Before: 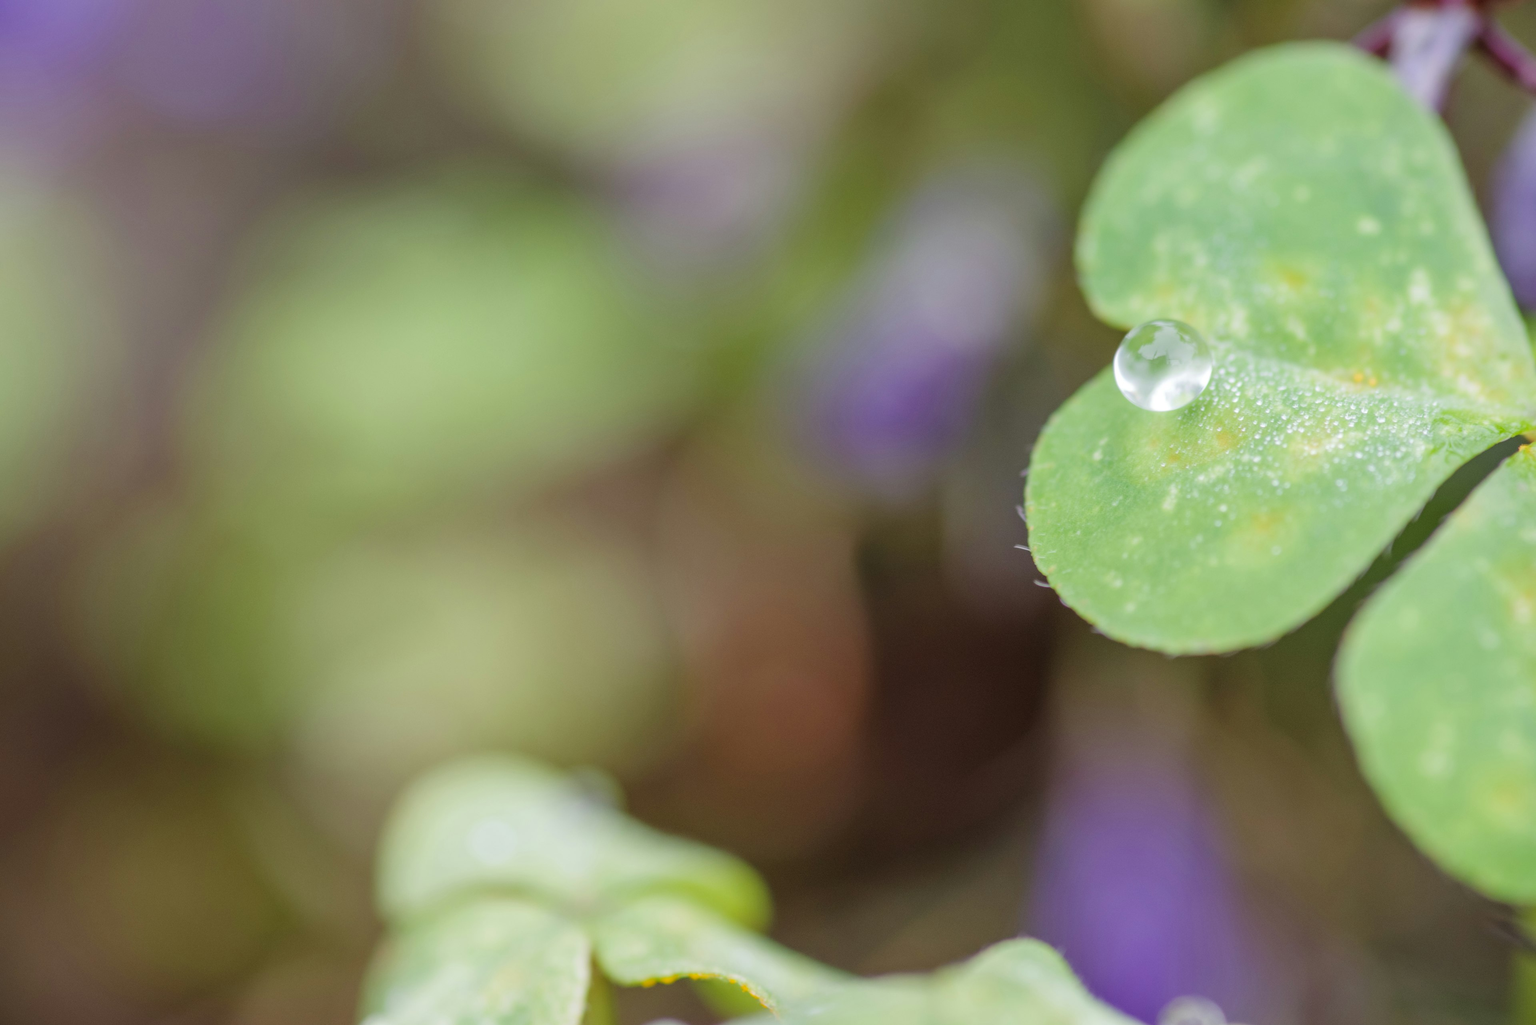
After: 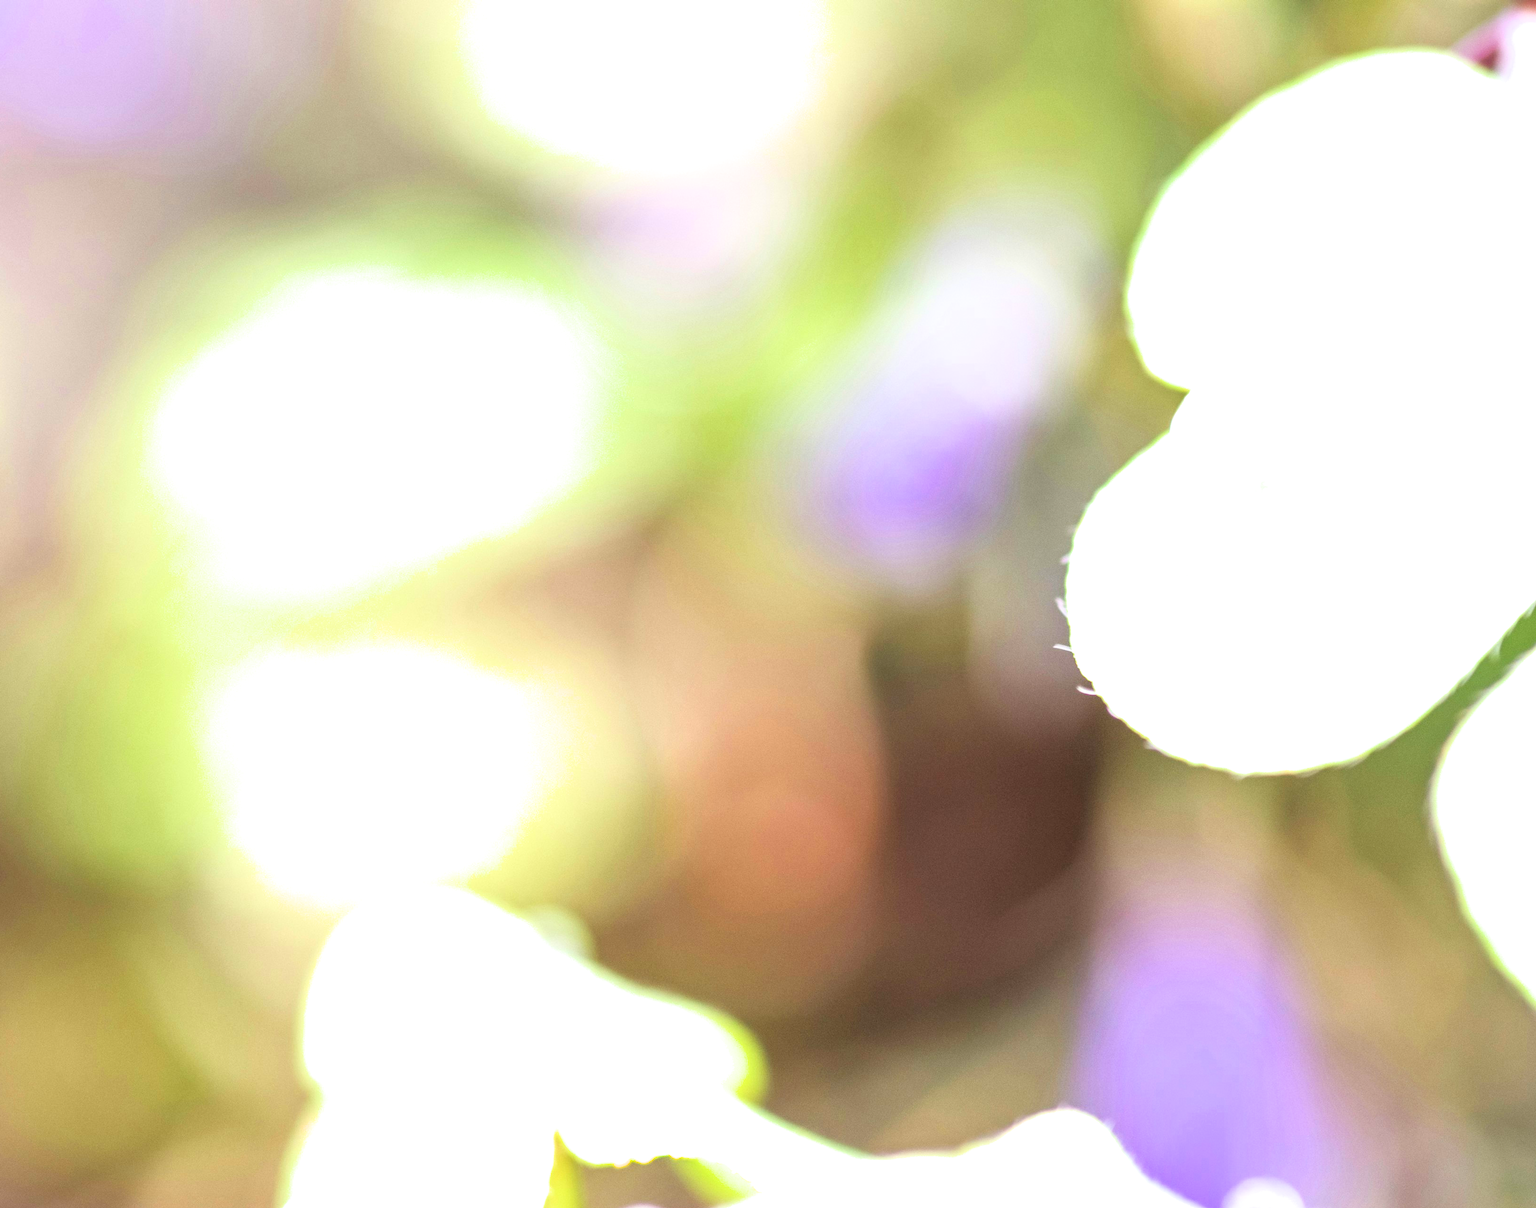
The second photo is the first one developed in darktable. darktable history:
filmic rgb: black relative exposure -16 EV, white relative exposure 2.93 EV, hardness 10.04, color science v6 (2022)
exposure: exposure 2 EV, compensate highlight preservation false
crop: left 8.026%, right 7.374%
